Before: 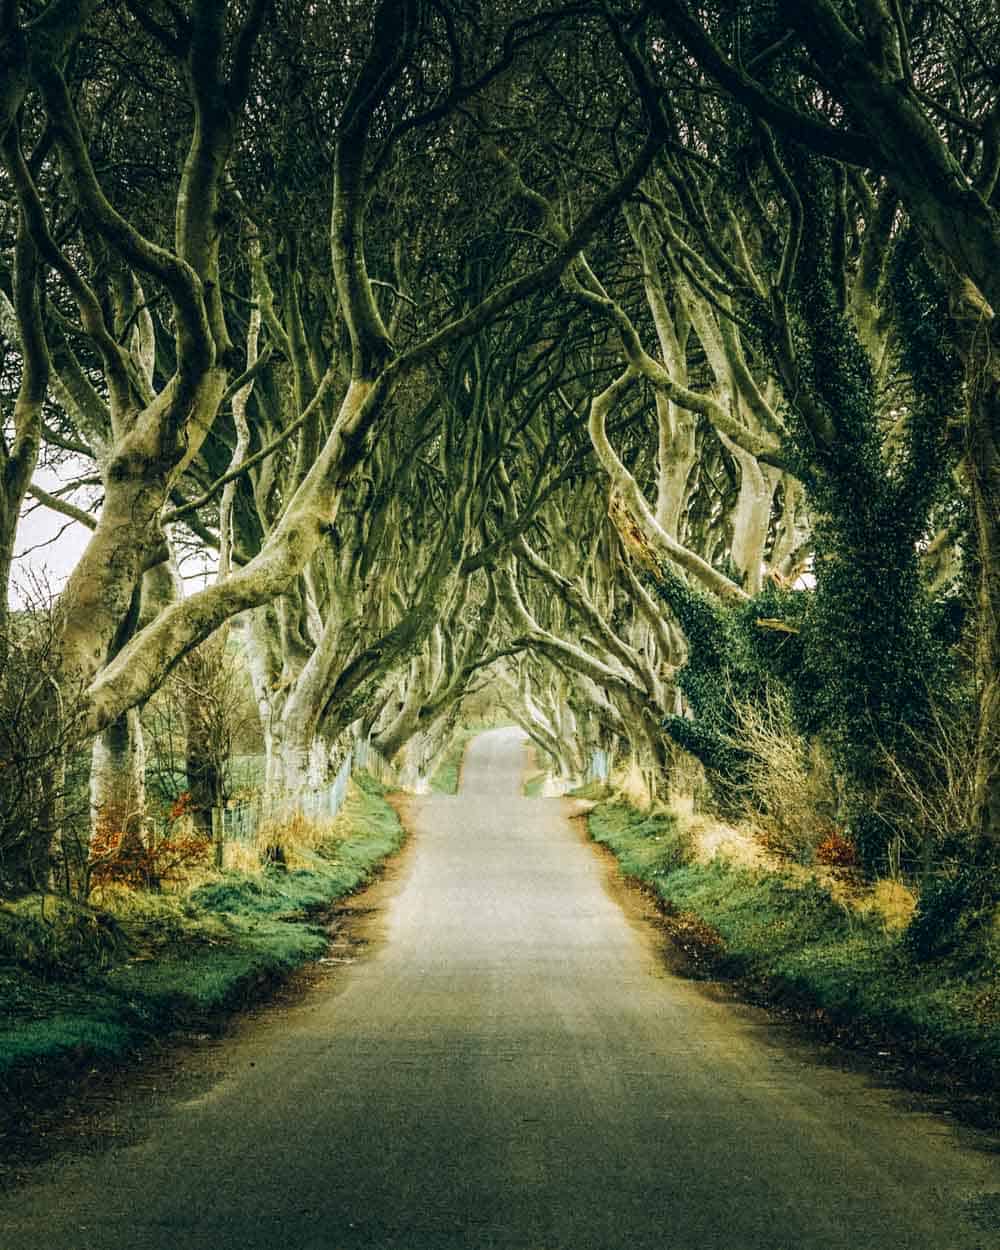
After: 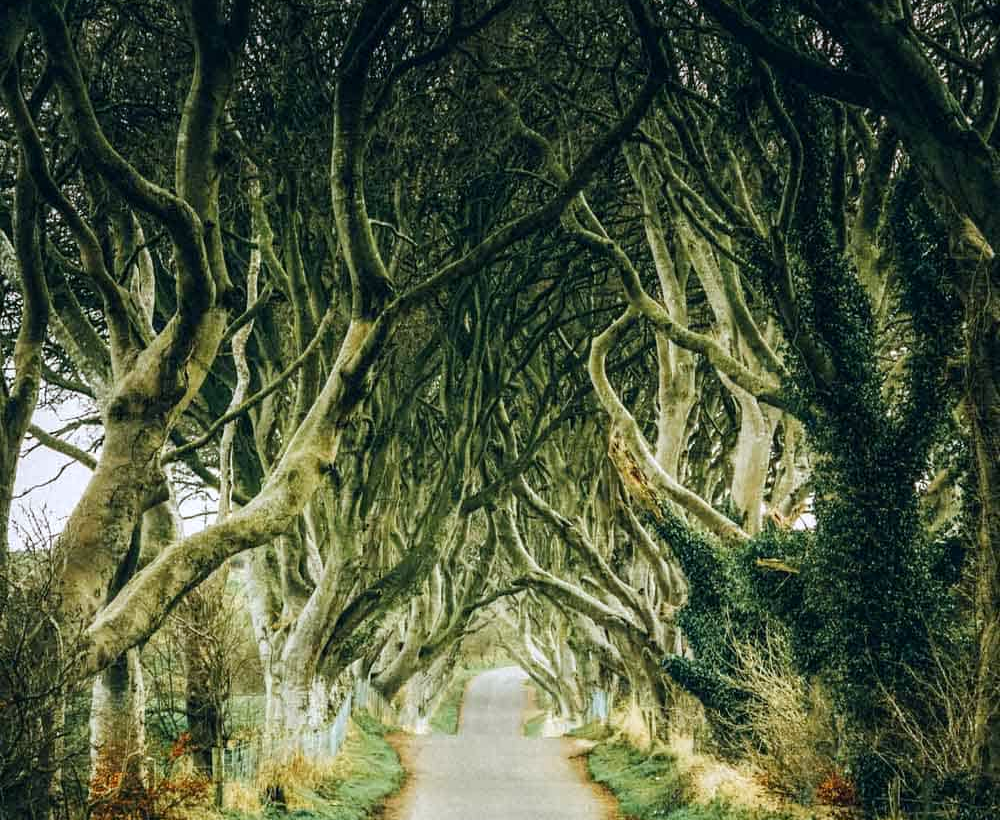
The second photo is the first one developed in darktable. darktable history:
crop and rotate: top 4.848%, bottom 29.503%
rotate and perspective: automatic cropping original format, crop left 0, crop top 0
white balance: red 0.98, blue 1.034
